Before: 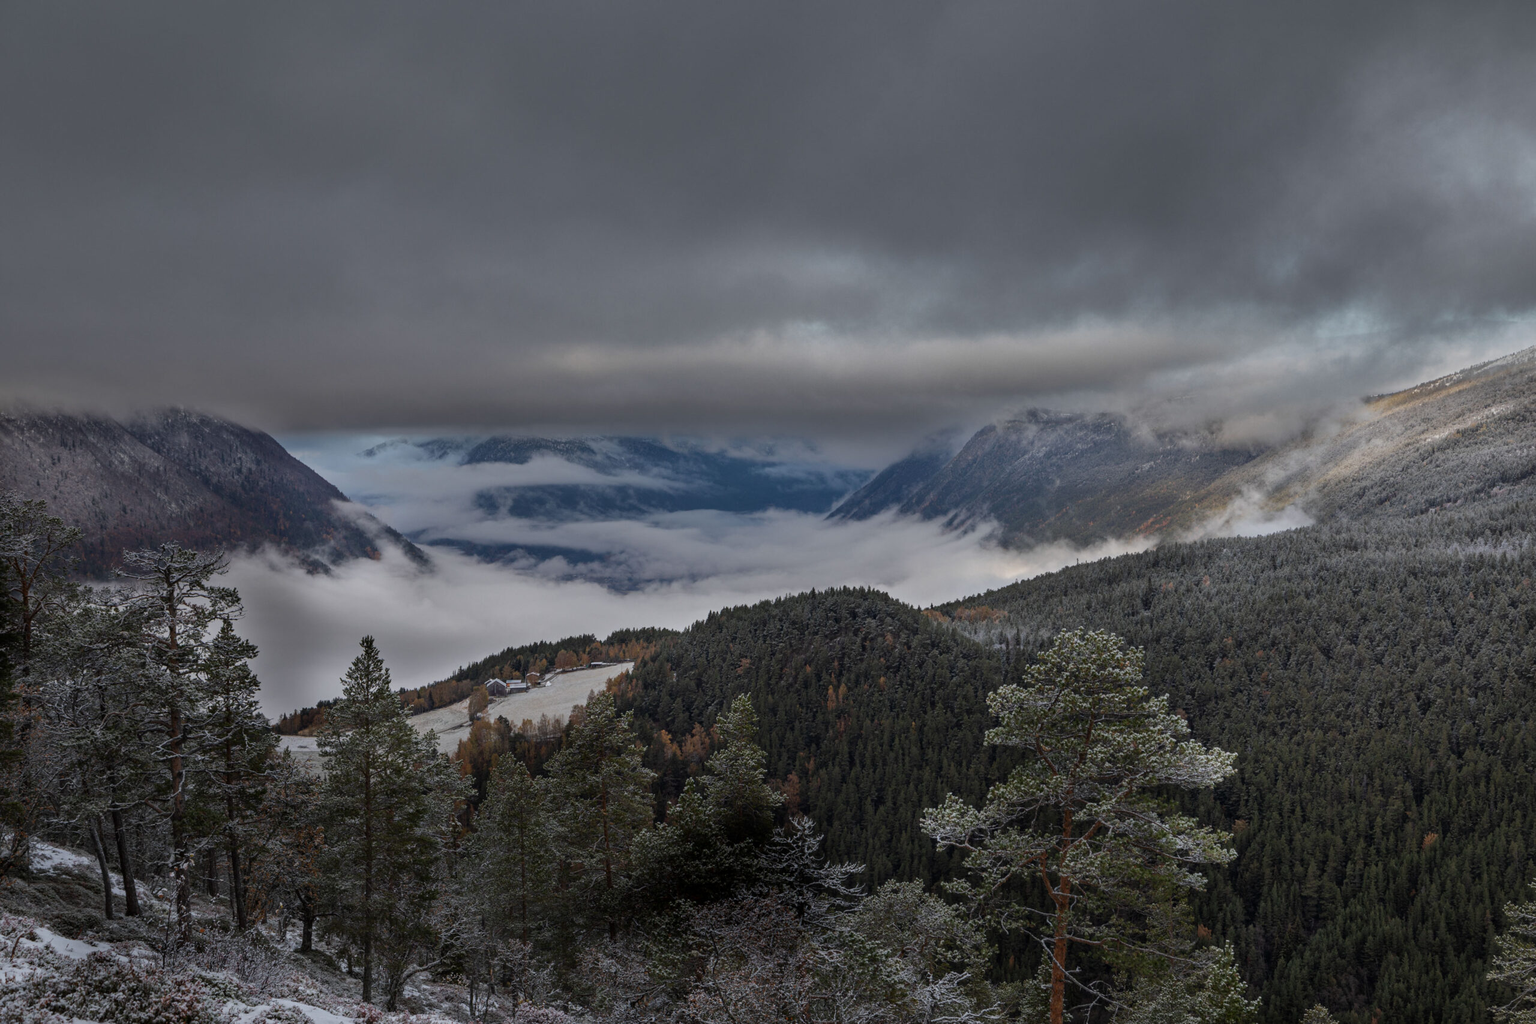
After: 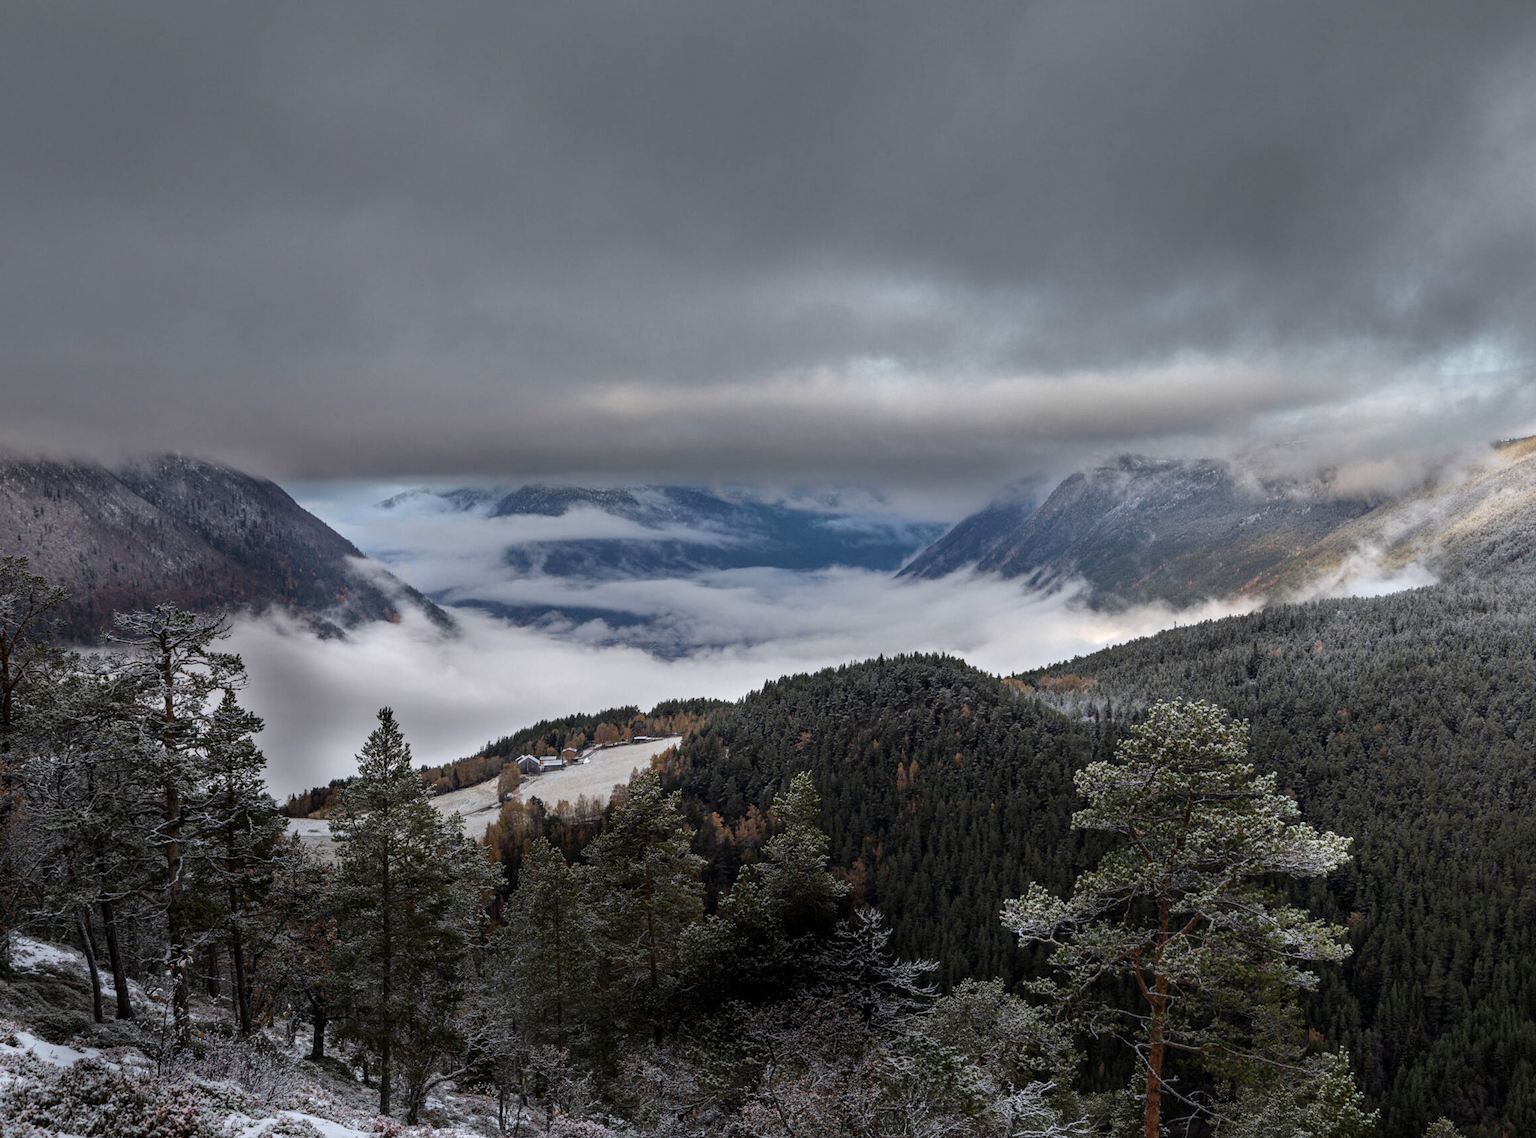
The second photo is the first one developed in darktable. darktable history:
local contrast: mode bilateral grid, contrast 16, coarseness 37, detail 106%, midtone range 0.2
tone equalizer: -8 EV -0.777 EV, -7 EV -0.705 EV, -6 EV -0.614 EV, -5 EV -0.396 EV, -3 EV 0.392 EV, -2 EV 0.6 EV, -1 EV 0.69 EV, +0 EV 0.734 EV
crop and rotate: left 1.374%, right 8.68%
